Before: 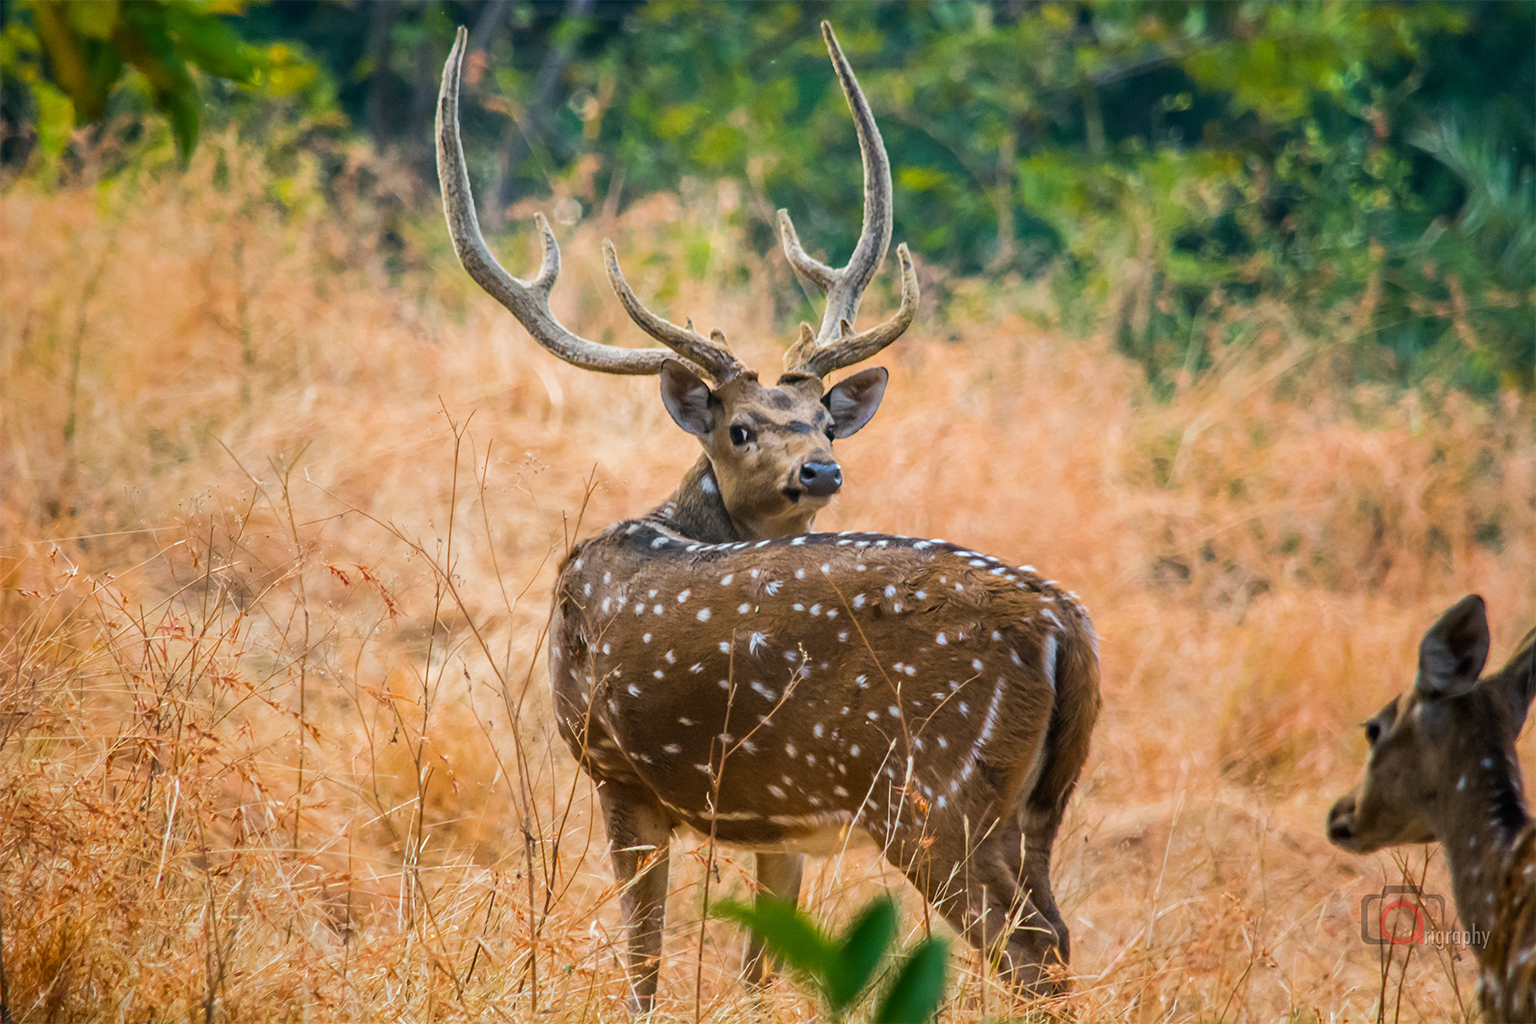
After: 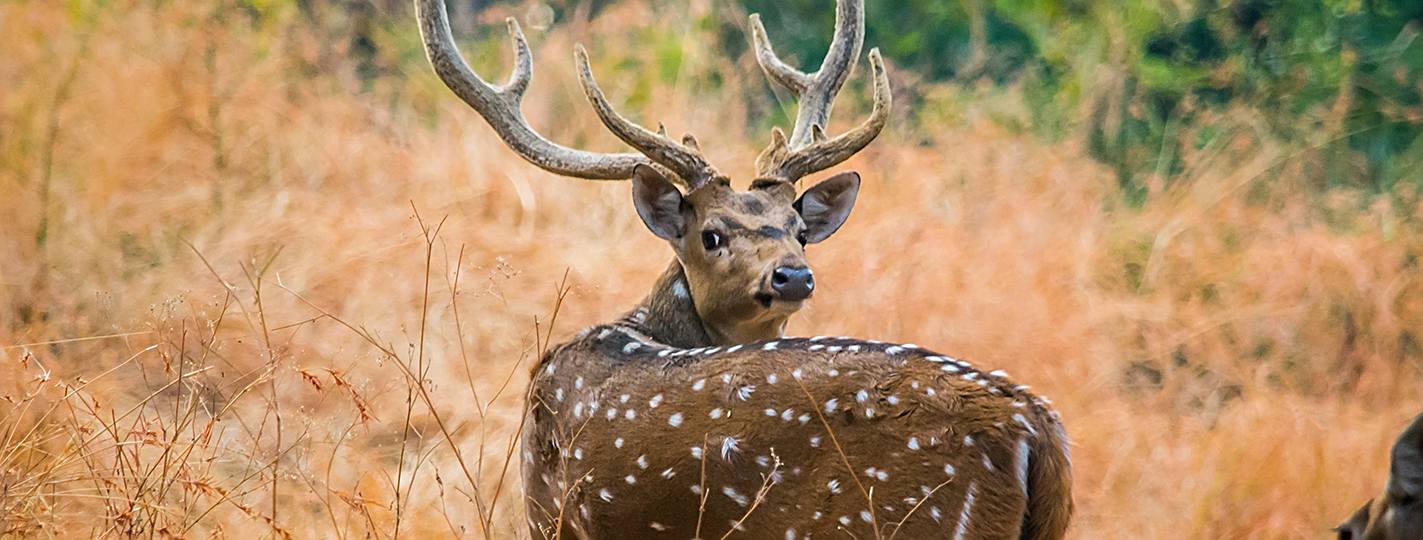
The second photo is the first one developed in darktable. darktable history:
crop: left 1.833%, top 19.07%, right 5.497%, bottom 28.12%
sharpen: on, module defaults
